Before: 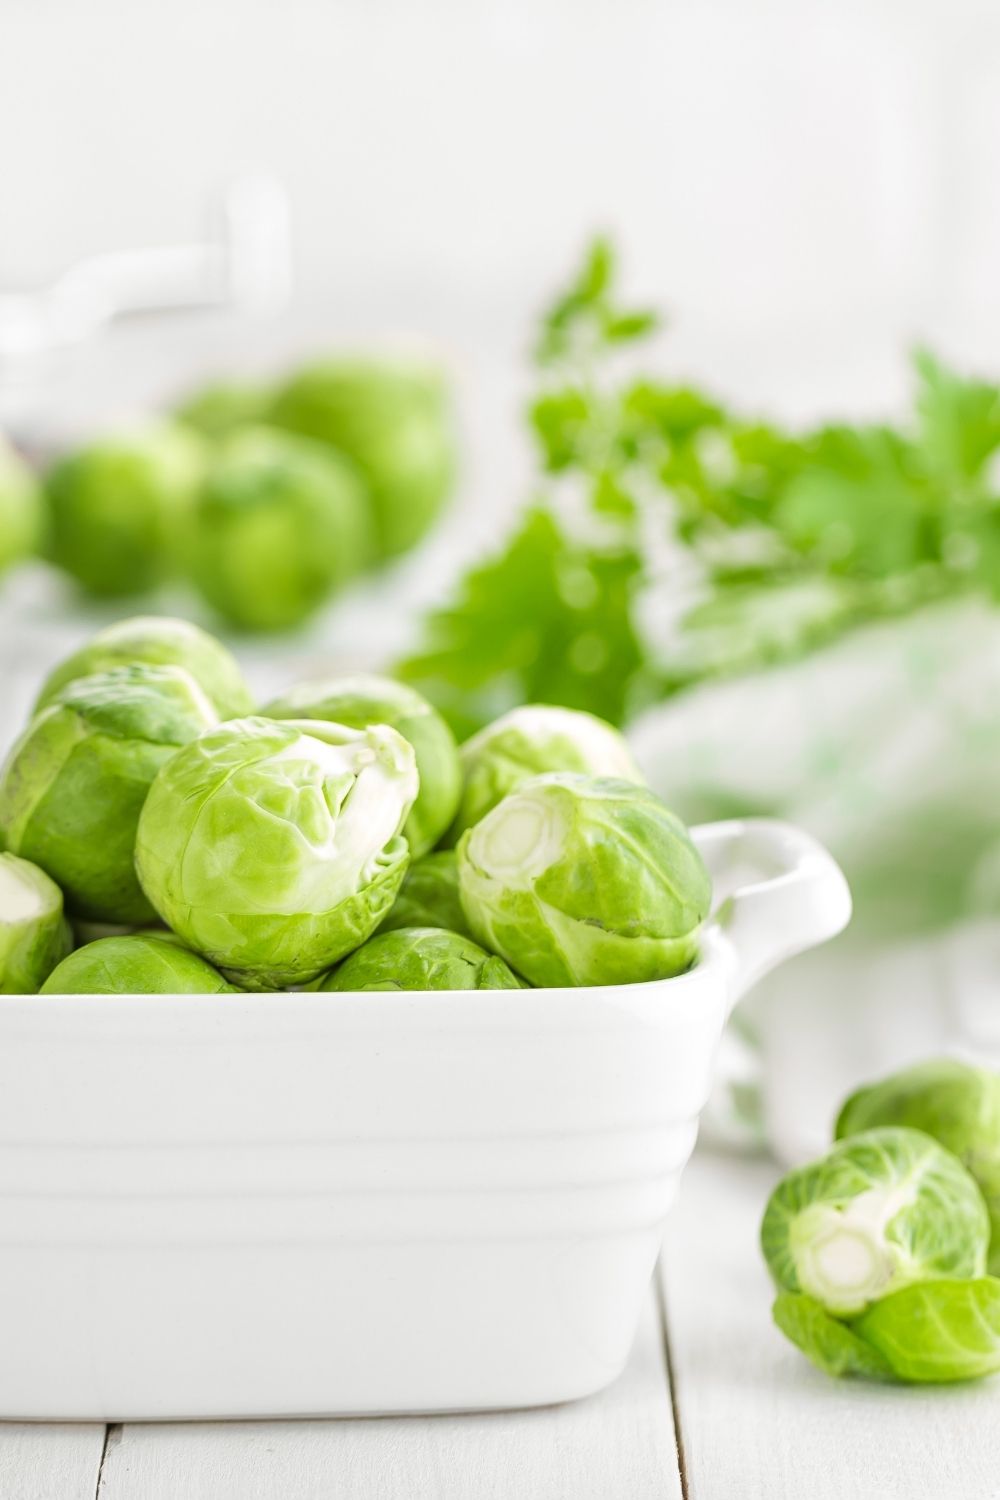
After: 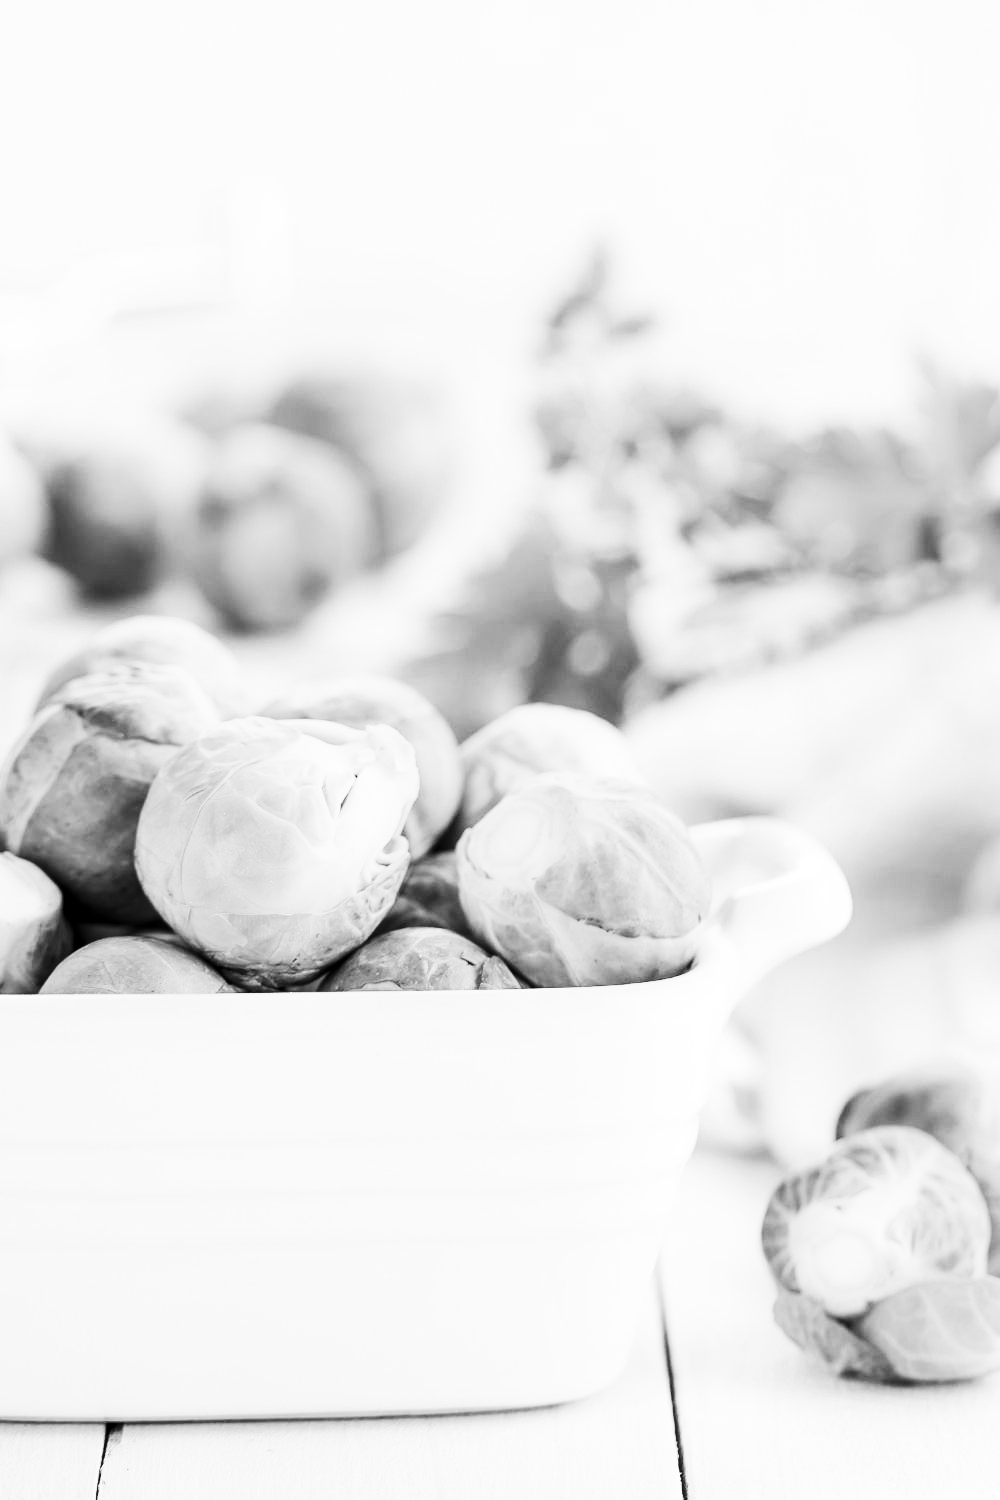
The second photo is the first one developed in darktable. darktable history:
monochrome: on, module defaults
exposure: black level correction 0.012, compensate highlight preservation false
color balance rgb: linear chroma grading › global chroma 15%, perceptual saturation grading › global saturation 30%
contrast brightness saturation: contrast 0.5, saturation -0.1
